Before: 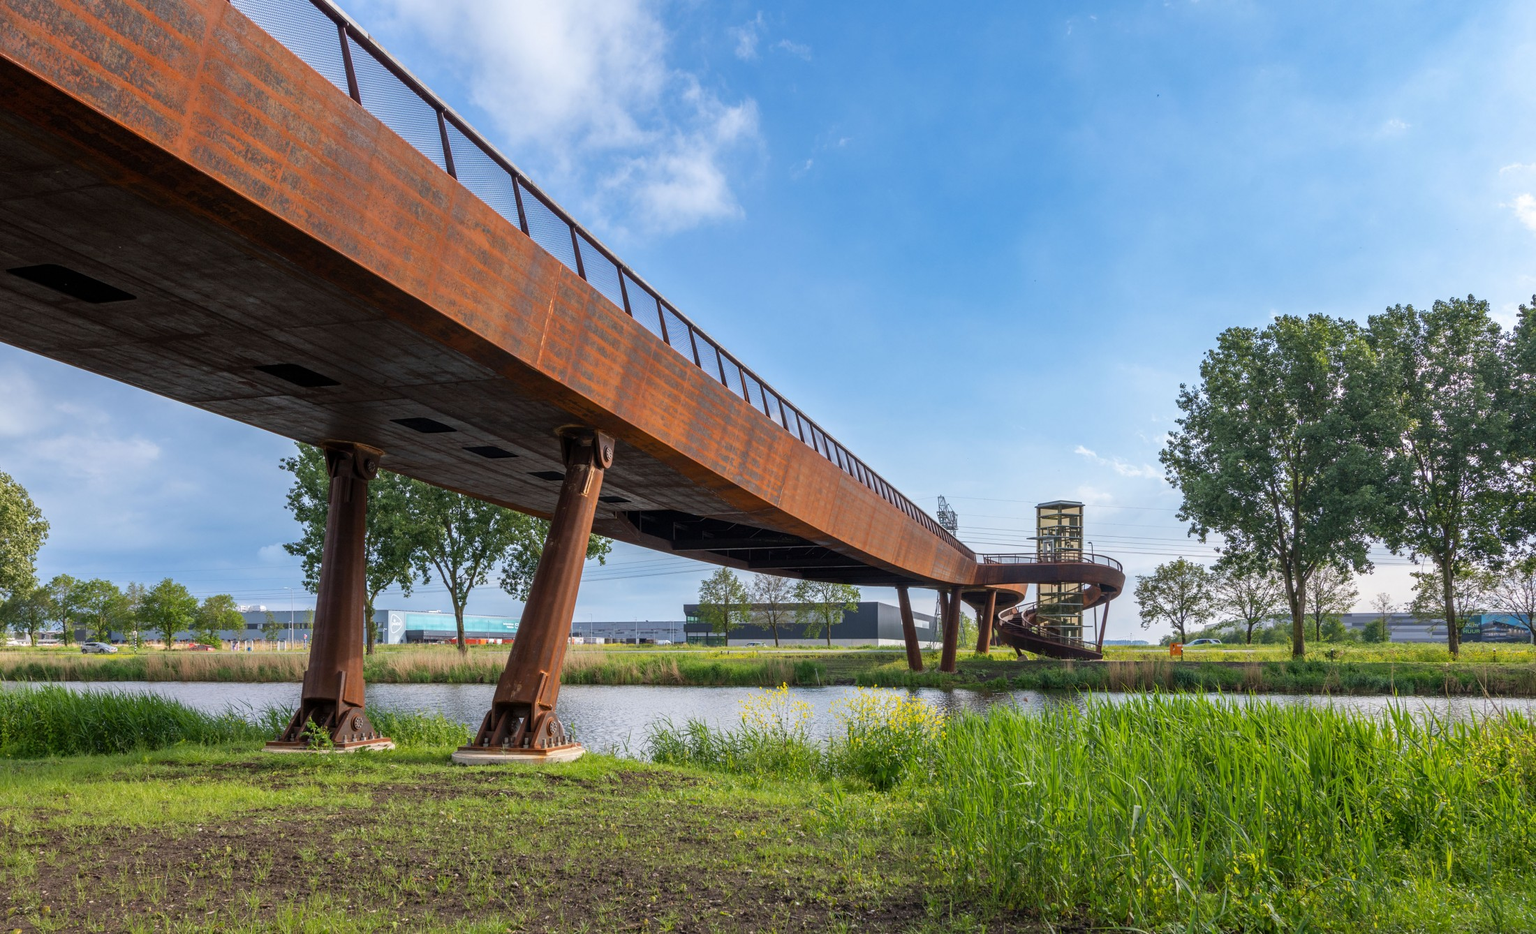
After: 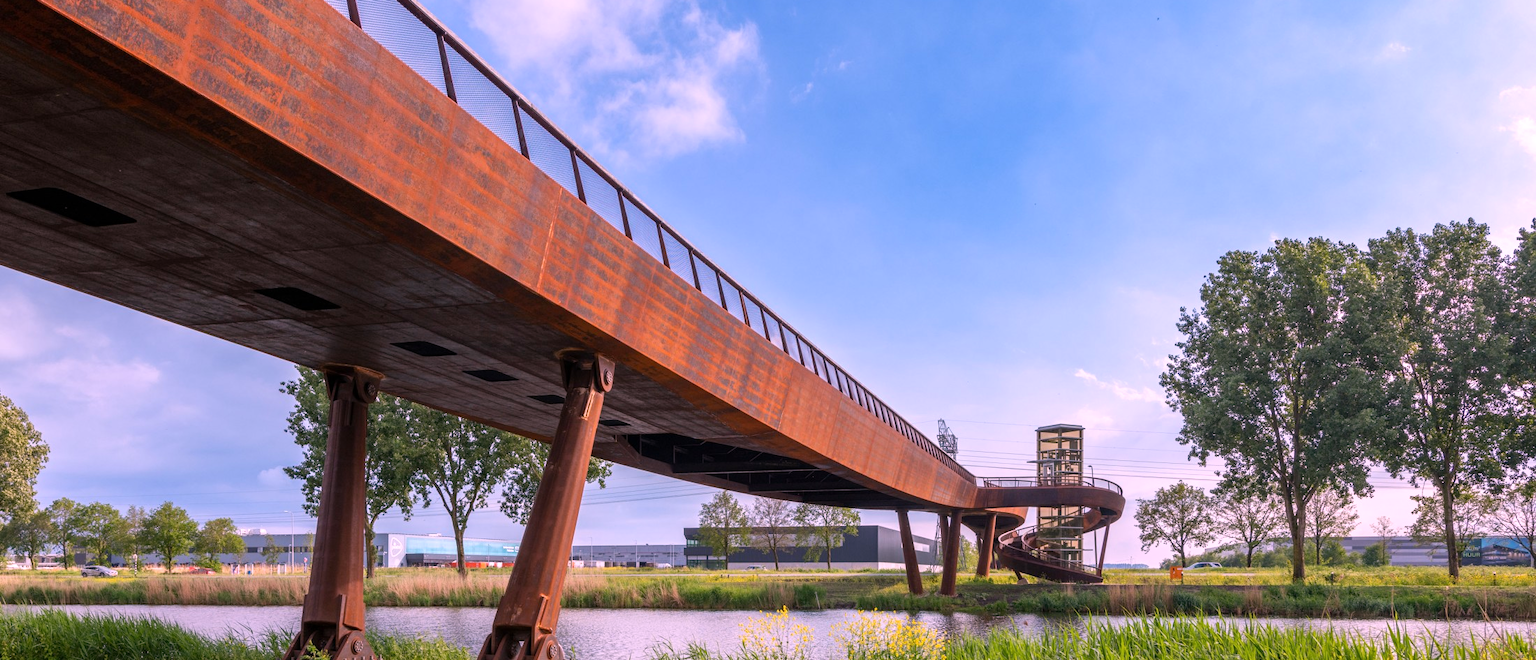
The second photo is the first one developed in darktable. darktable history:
crop and rotate: top 8.293%, bottom 20.996%
white balance: red 1.188, blue 1.11
